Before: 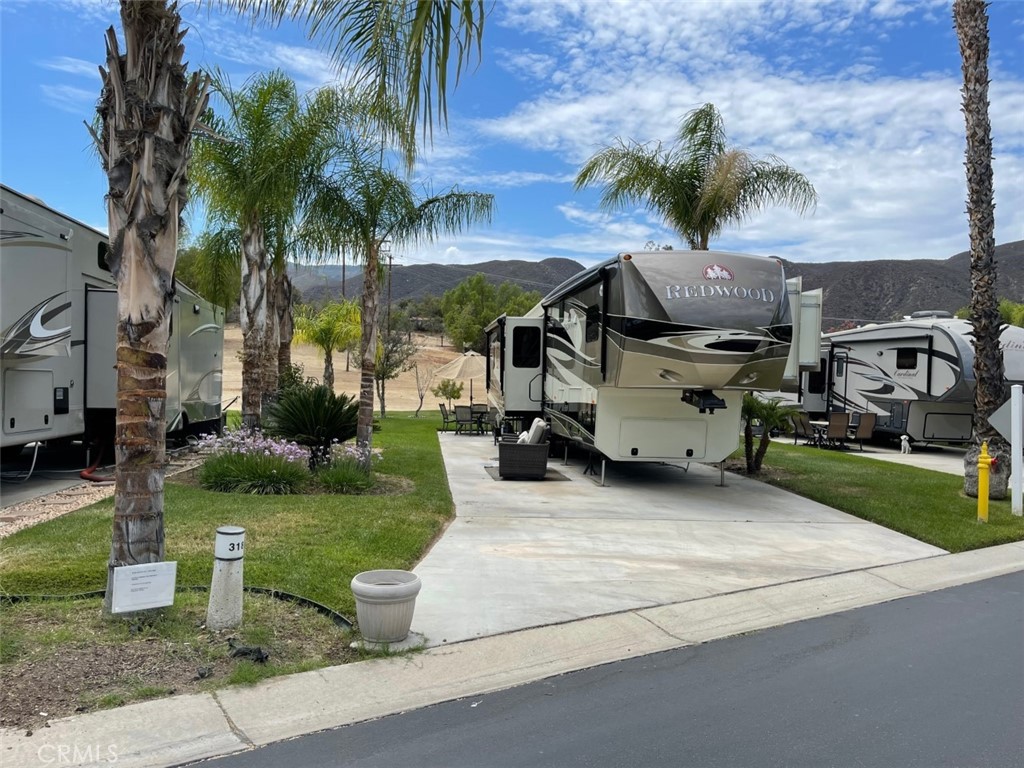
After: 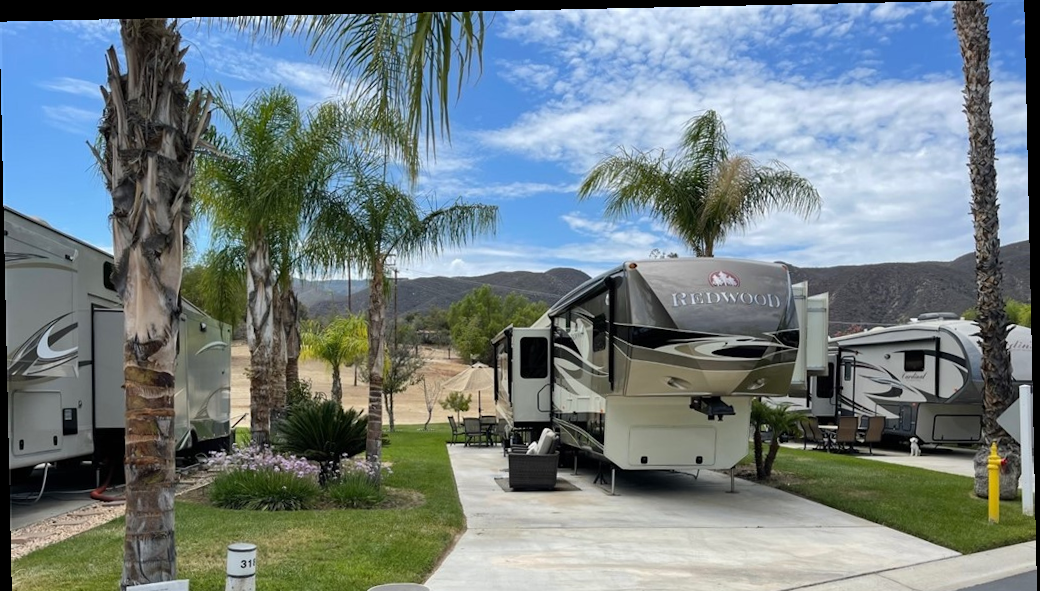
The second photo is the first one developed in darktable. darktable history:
rotate and perspective: rotation -1.24°, automatic cropping off
crop: bottom 24.967%
